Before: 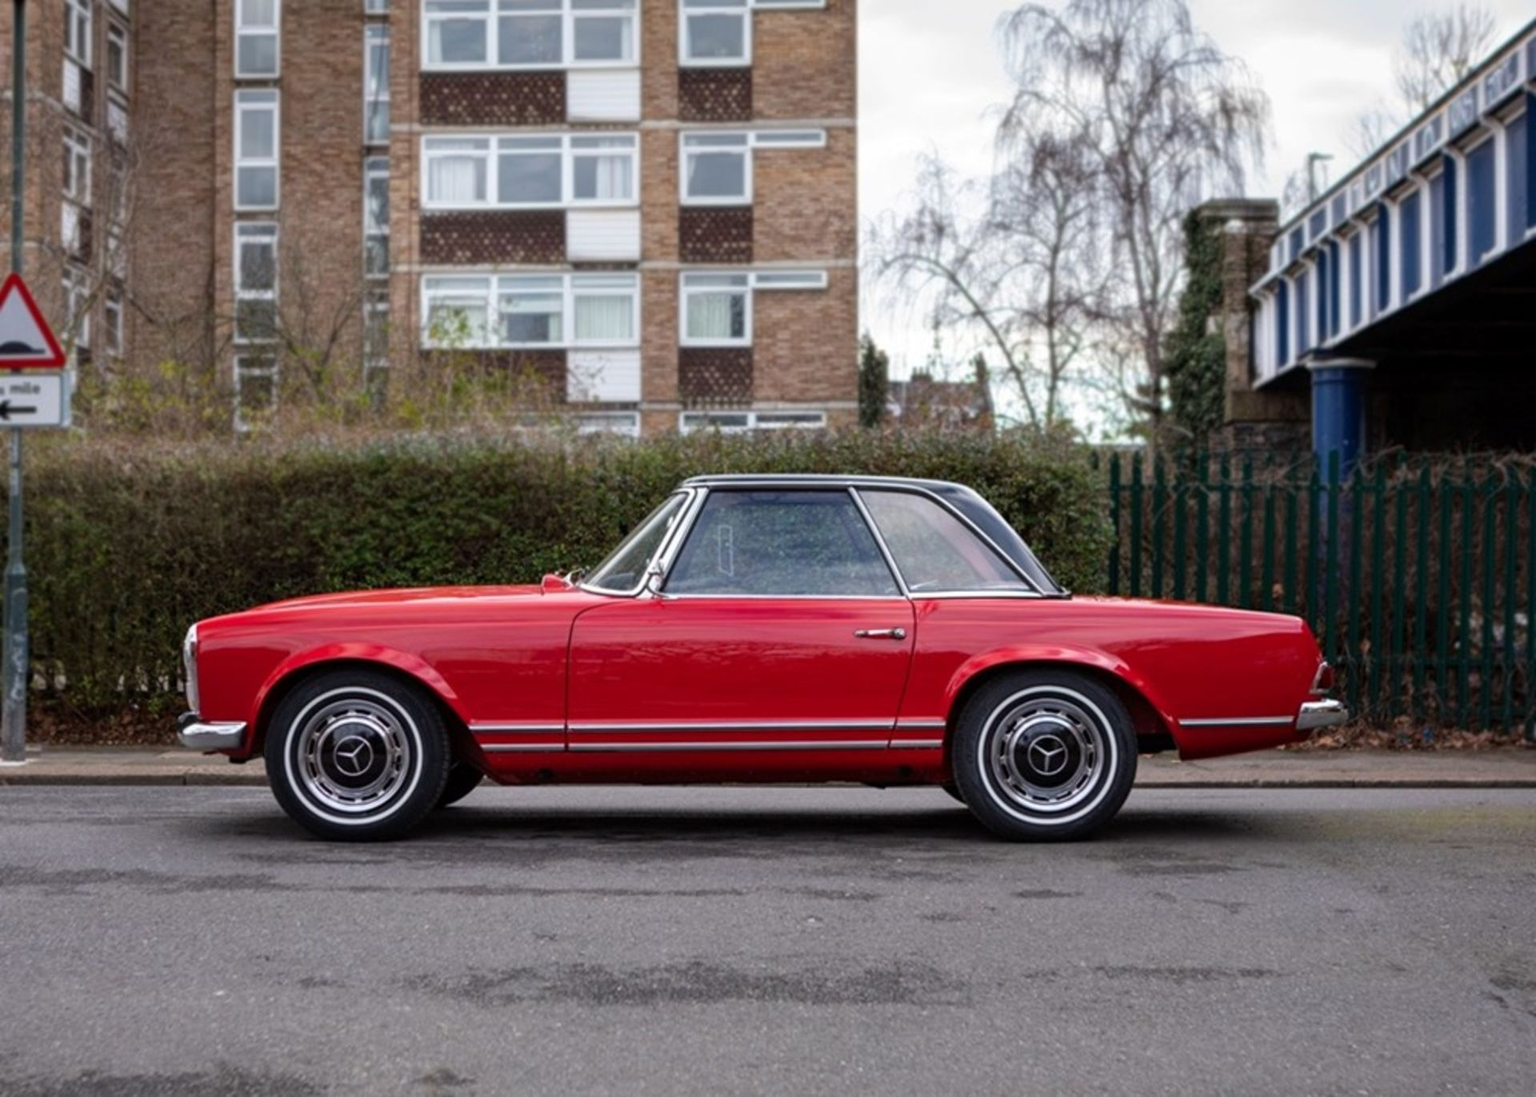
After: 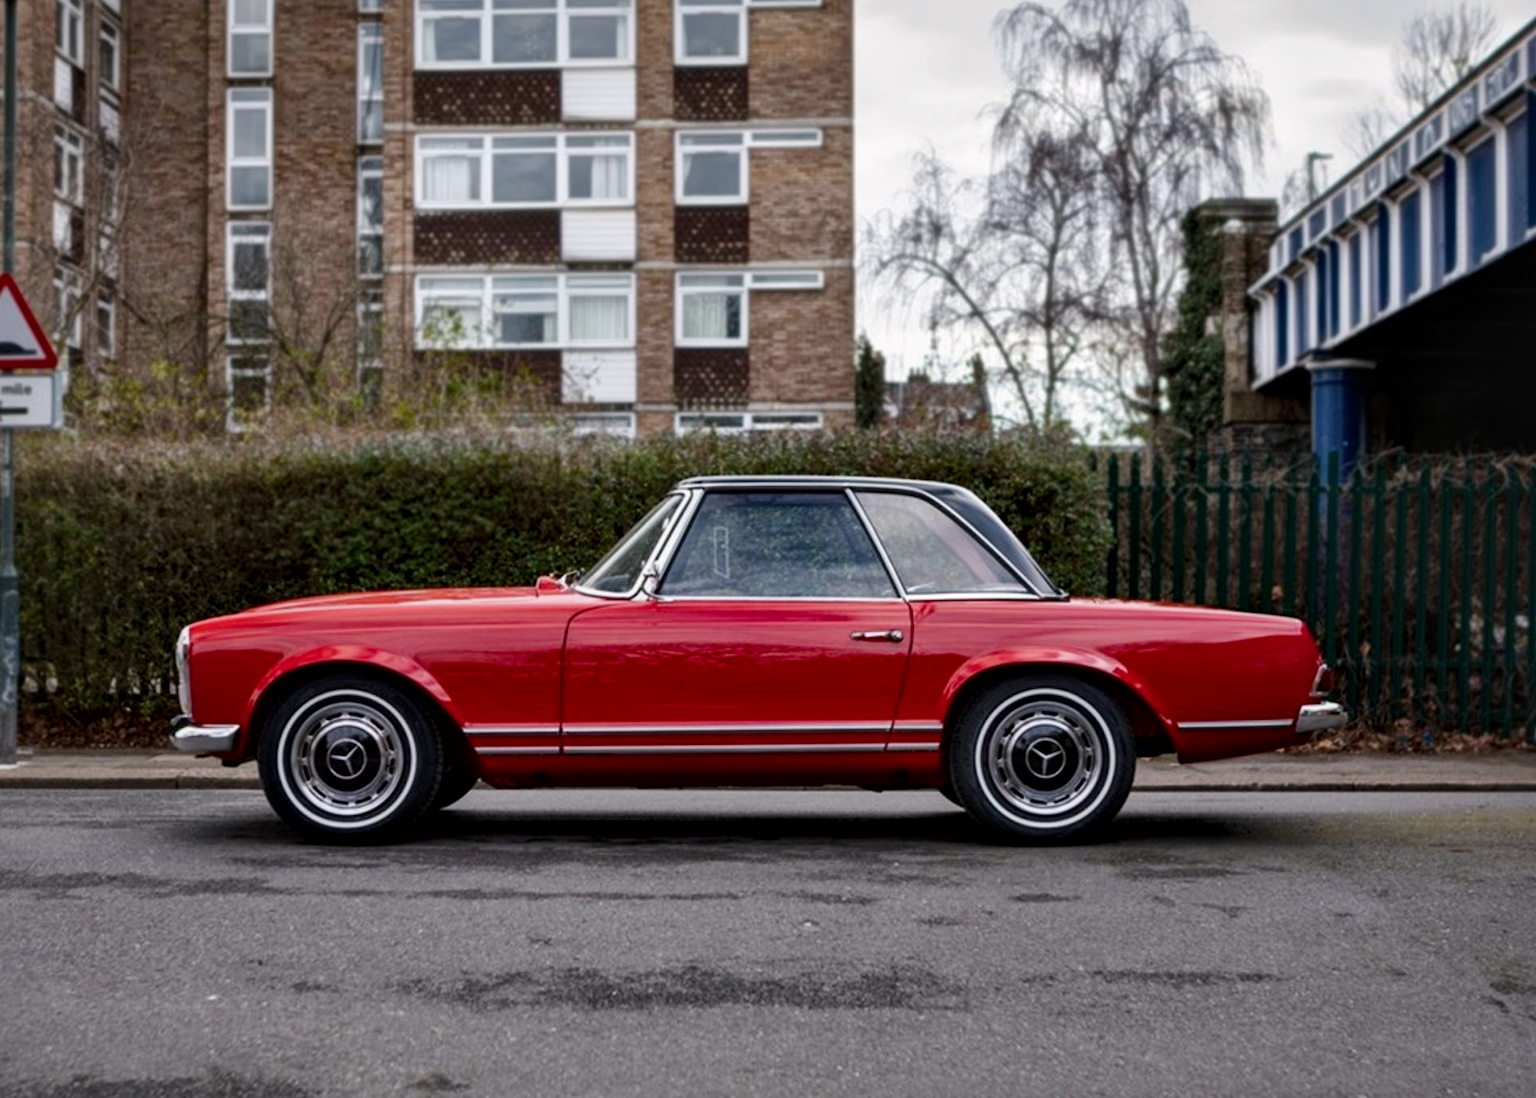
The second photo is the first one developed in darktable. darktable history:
crop and rotate: left 0.614%, top 0.179%, bottom 0.309%
local contrast: mode bilateral grid, contrast 25, coarseness 60, detail 151%, midtone range 0.2
color balance rgb: shadows lift › luminance -10%, shadows lift › chroma 1%, shadows lift › hue 113°, power › luminance -15%, highlights gain › chroma 0.2%, highlights gain › hue 333°, global offset › luminance 0.5%, perceptual saturation grading › global saturation 20%, perceptual saturation grading › highlights -50%, perceptual saturation grading › shadows 25%, contrast -10%
